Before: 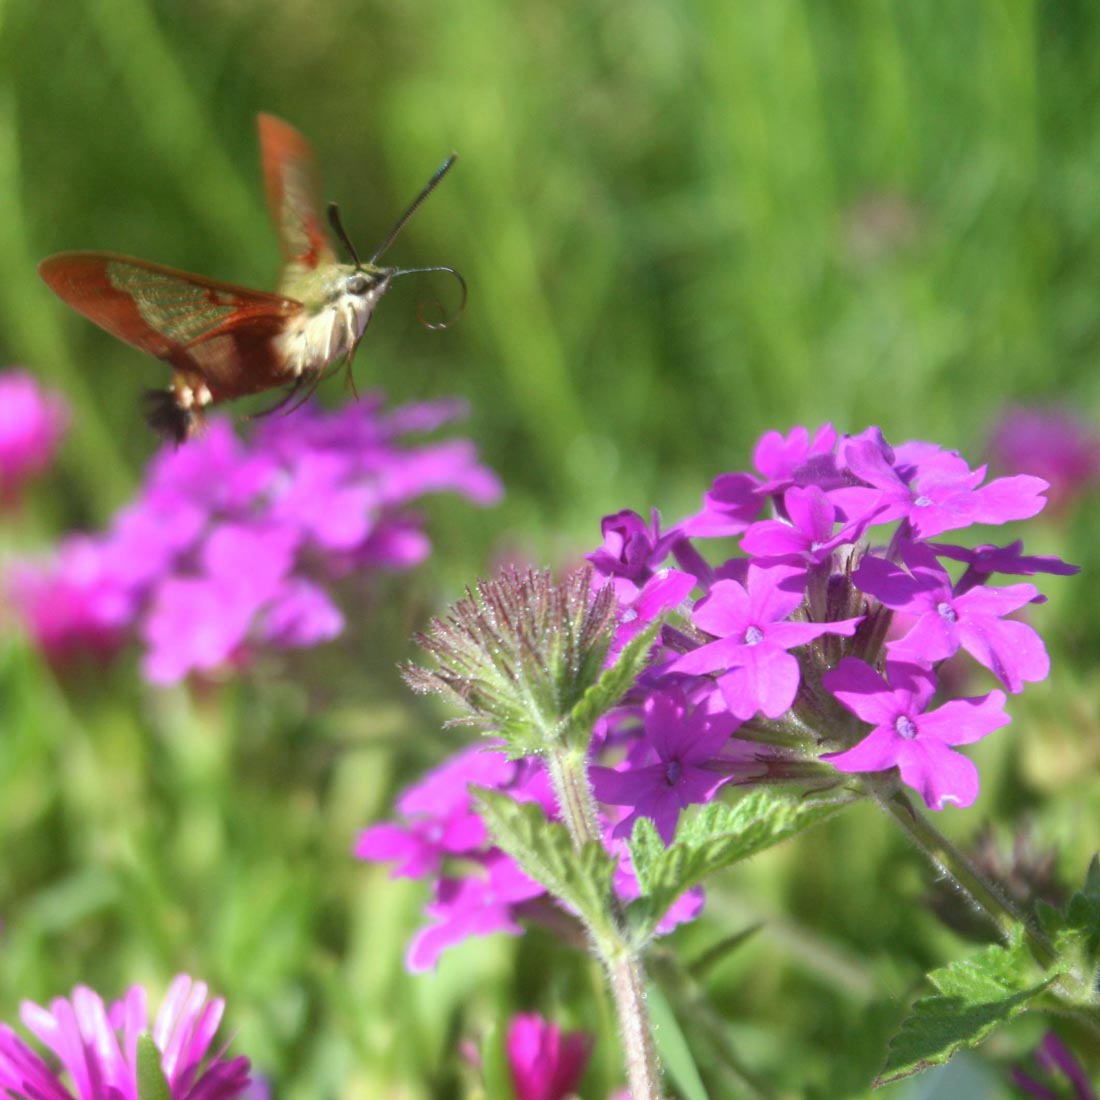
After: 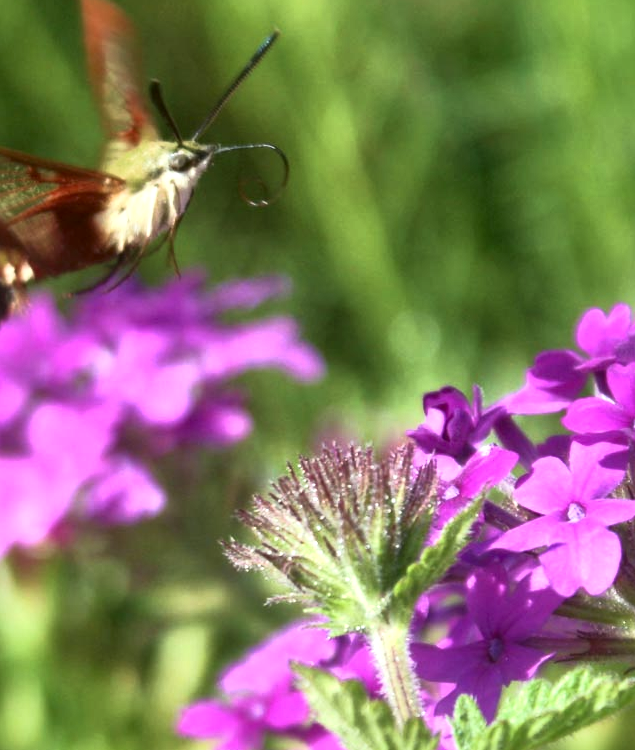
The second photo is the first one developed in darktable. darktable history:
crop: left 16.202%, top 11.208%, right 26.045%, bottom 20.557%
velvia: strength 15%
local contrast: mode bilateral grid, contrast 25, coarseness 60, detail 151%, midtone range 0.2
base curve: curves: ch0 [(0, 0) (0.257, 0.25) (0.482, 0.586) (0.757, 0.871) (1, 1)]
